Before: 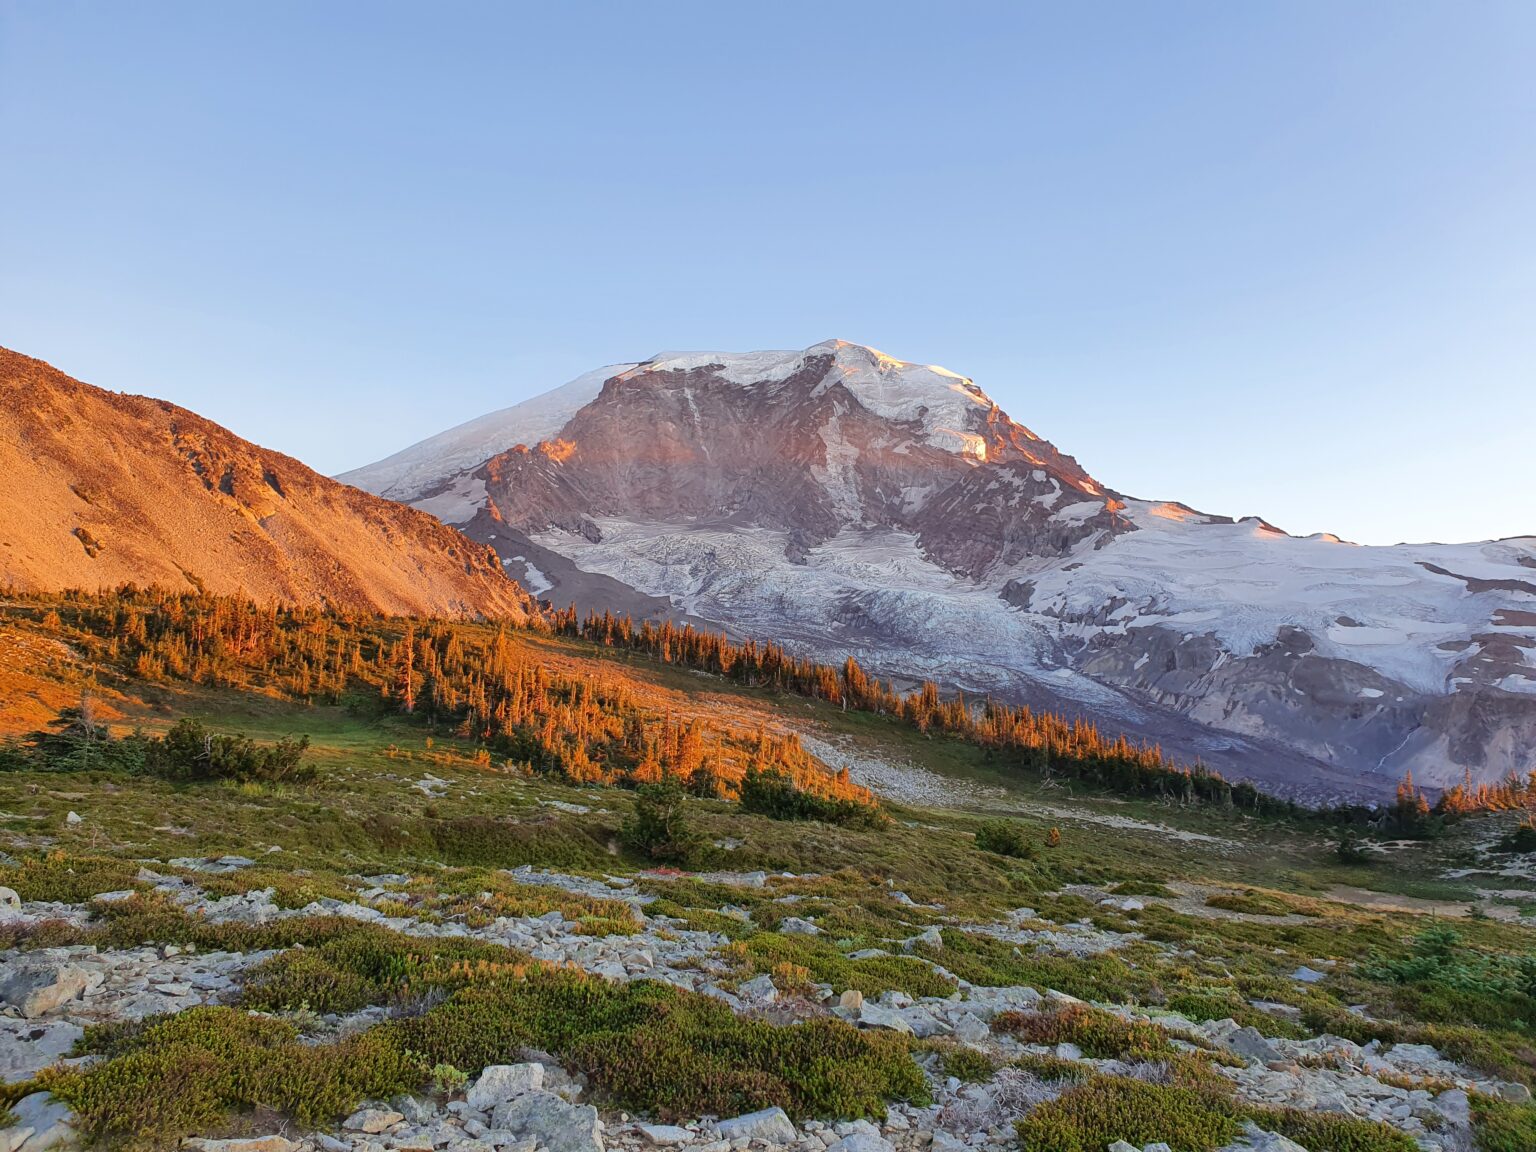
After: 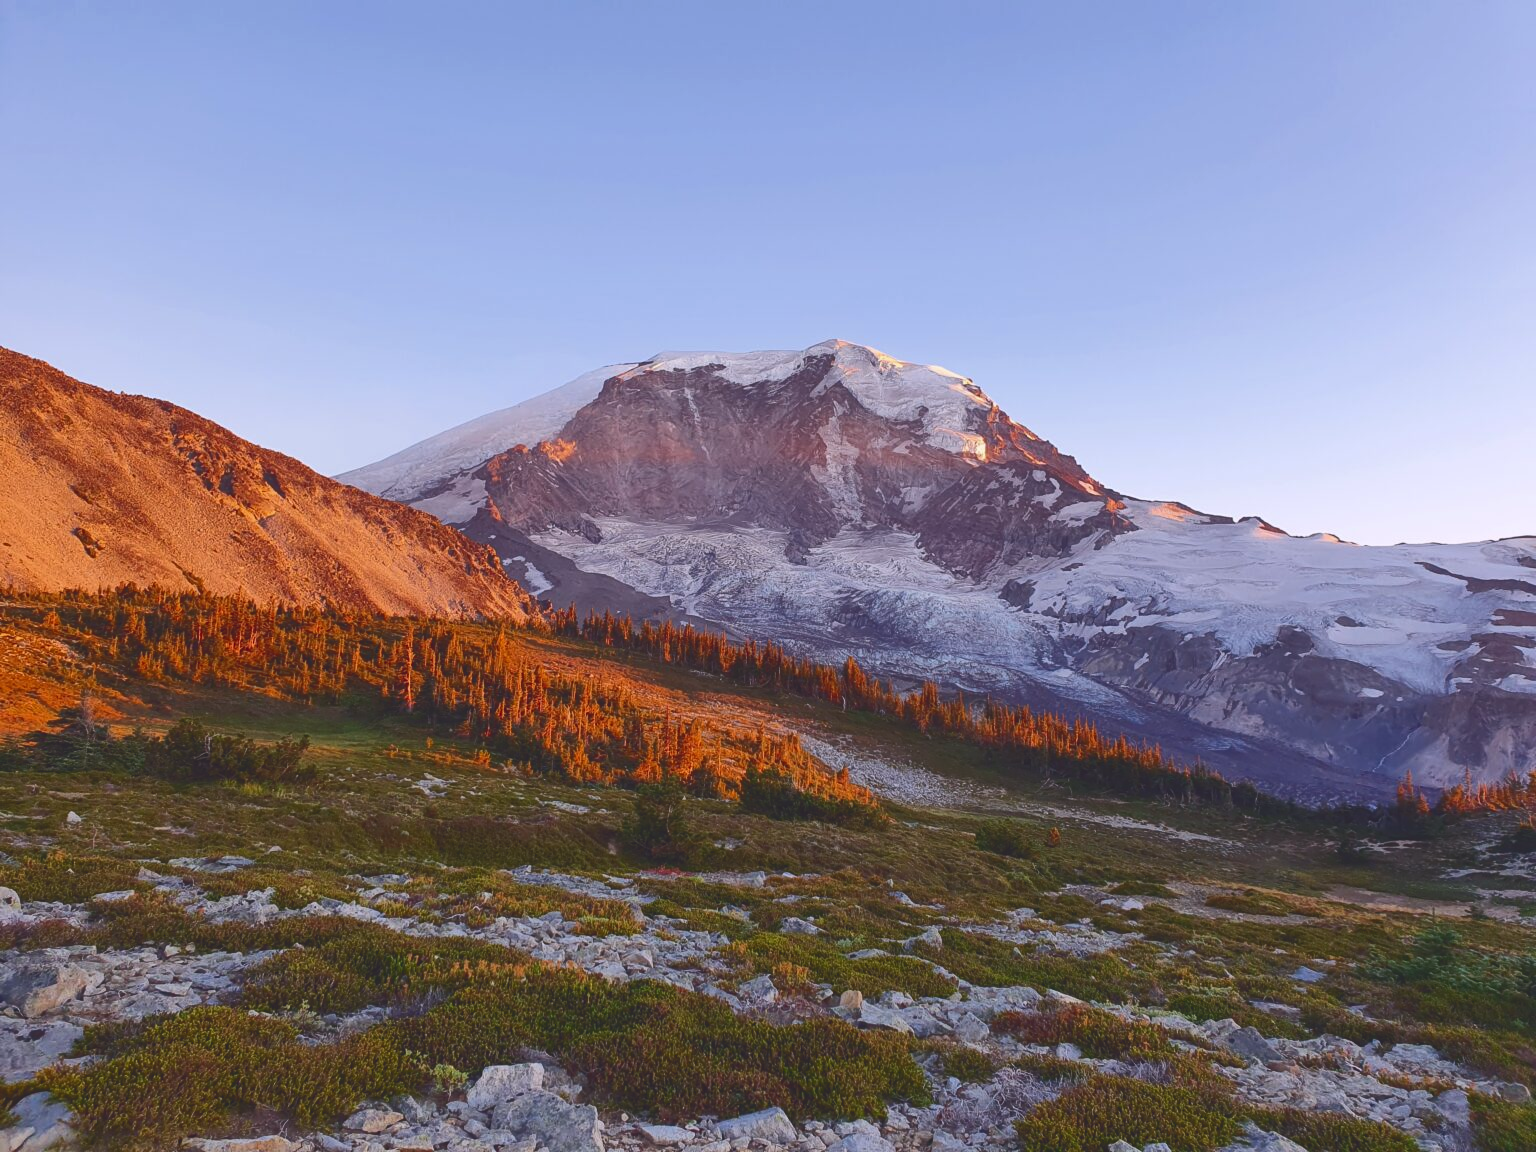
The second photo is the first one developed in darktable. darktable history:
tone curve: curves: ch0 [(0, 0.142) (0.384, 0.314) (0.752, 0.711) (0.991, 0.95)]; ch1 [(0.006, 0.129) (0.346, 0.384) (1, 1)]; ch2 [(0.003, 0.057) (0.261, 0.248) (1, 1)], color space Lab, independent channels, preserve colors none
